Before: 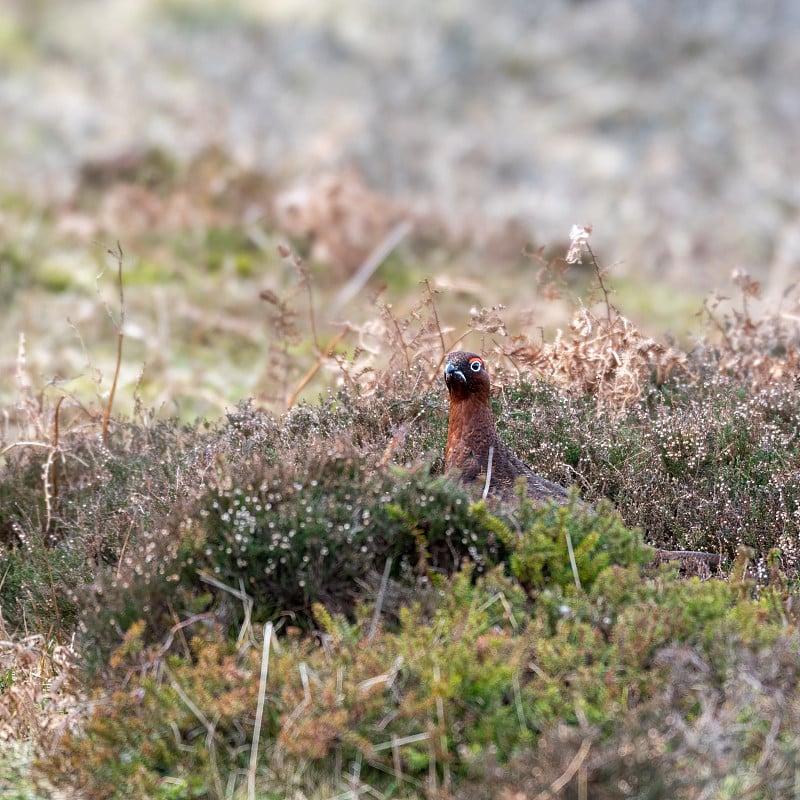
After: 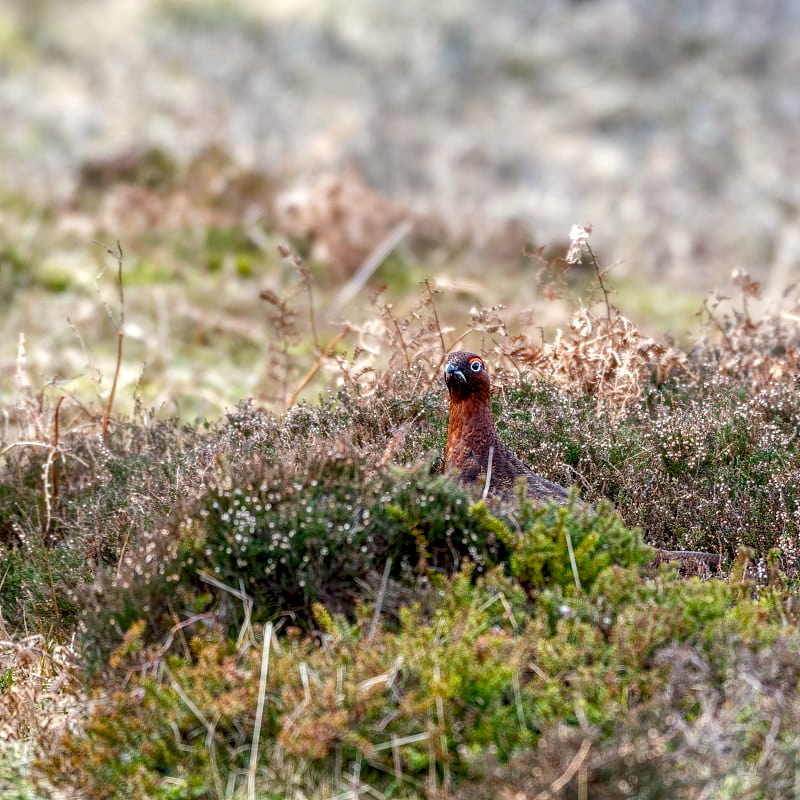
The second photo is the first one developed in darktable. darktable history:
color correction: highlights b* 3
color balance rgb: perceptual saturation grading › global saturation 20%, perceptual saturation grading › highlights -25%, perceptual saturation grading › shadows 50%
local contrast: highlights 35%, detail 135%
